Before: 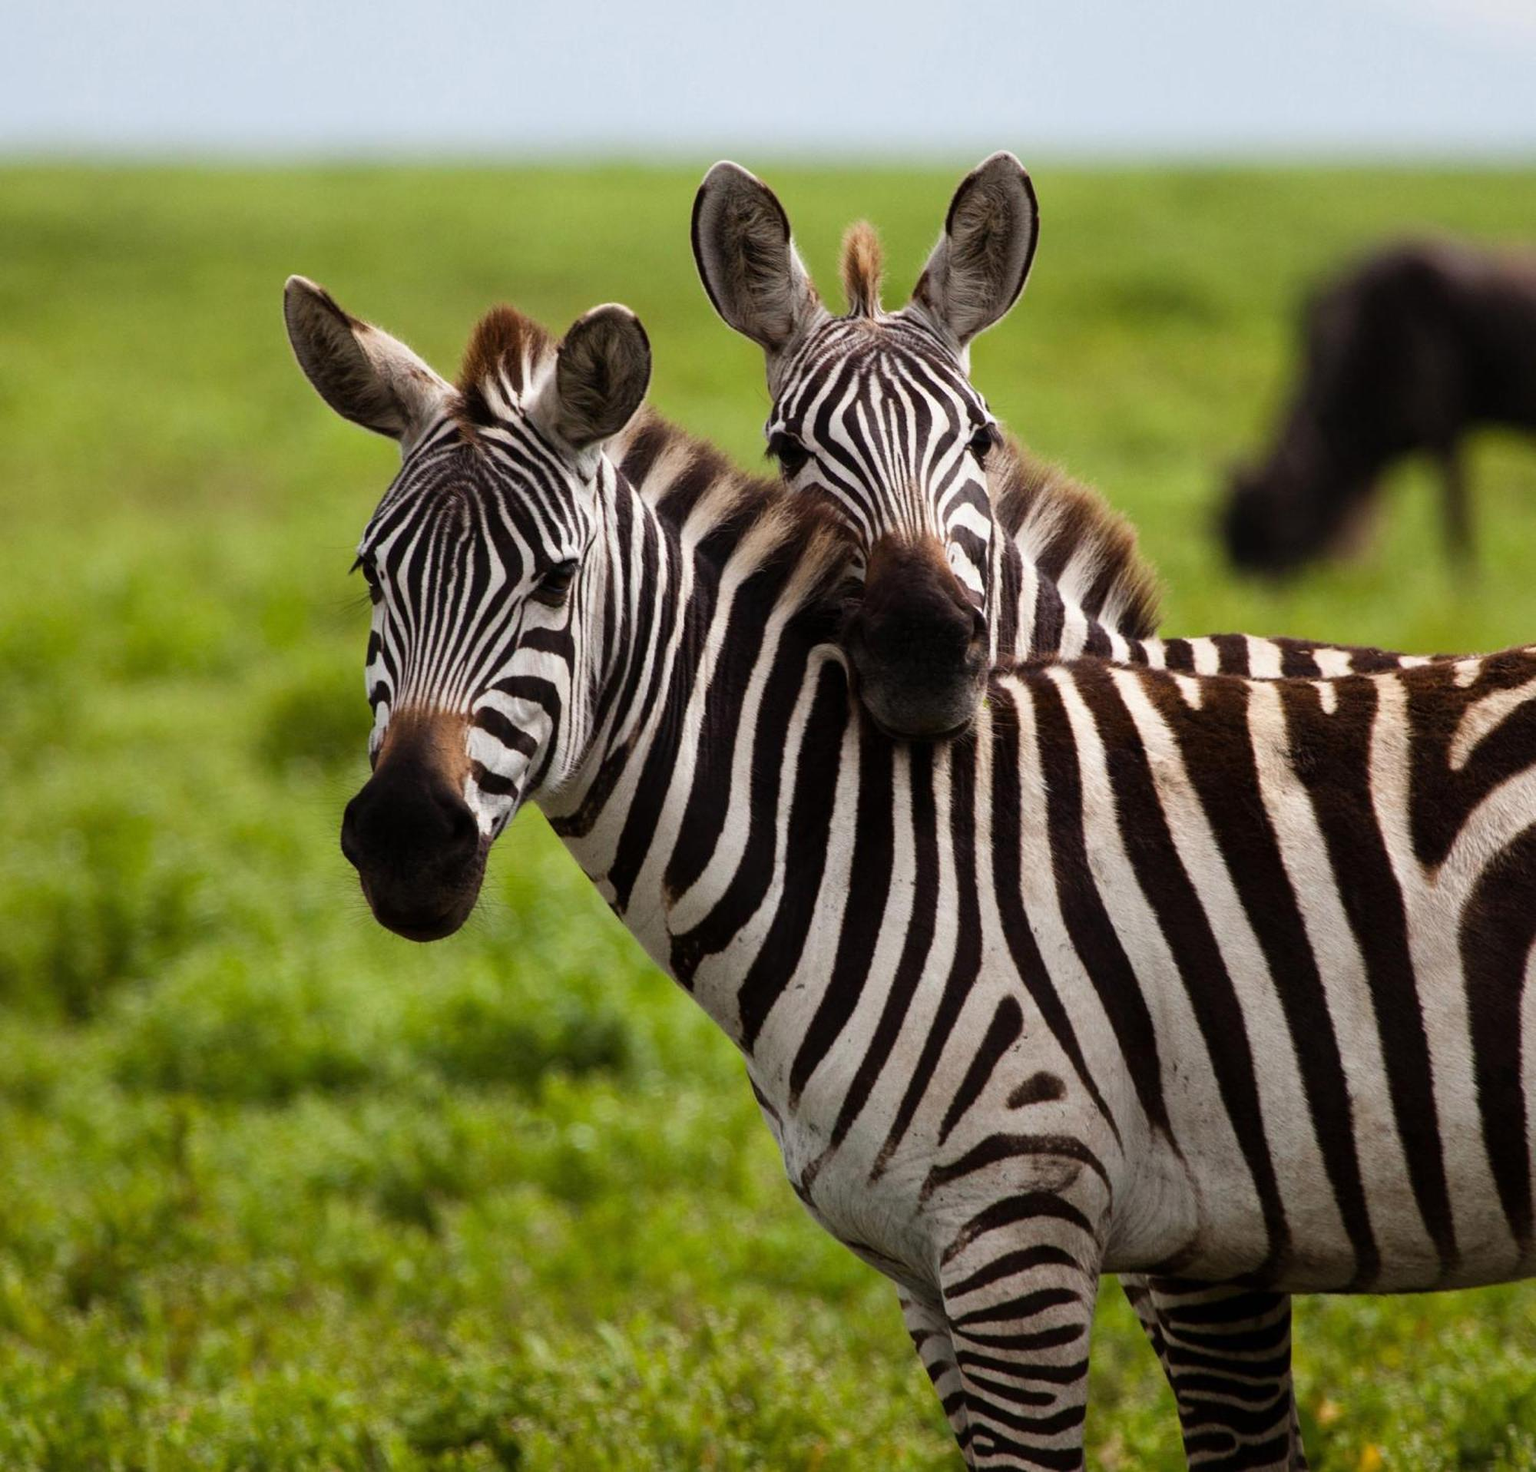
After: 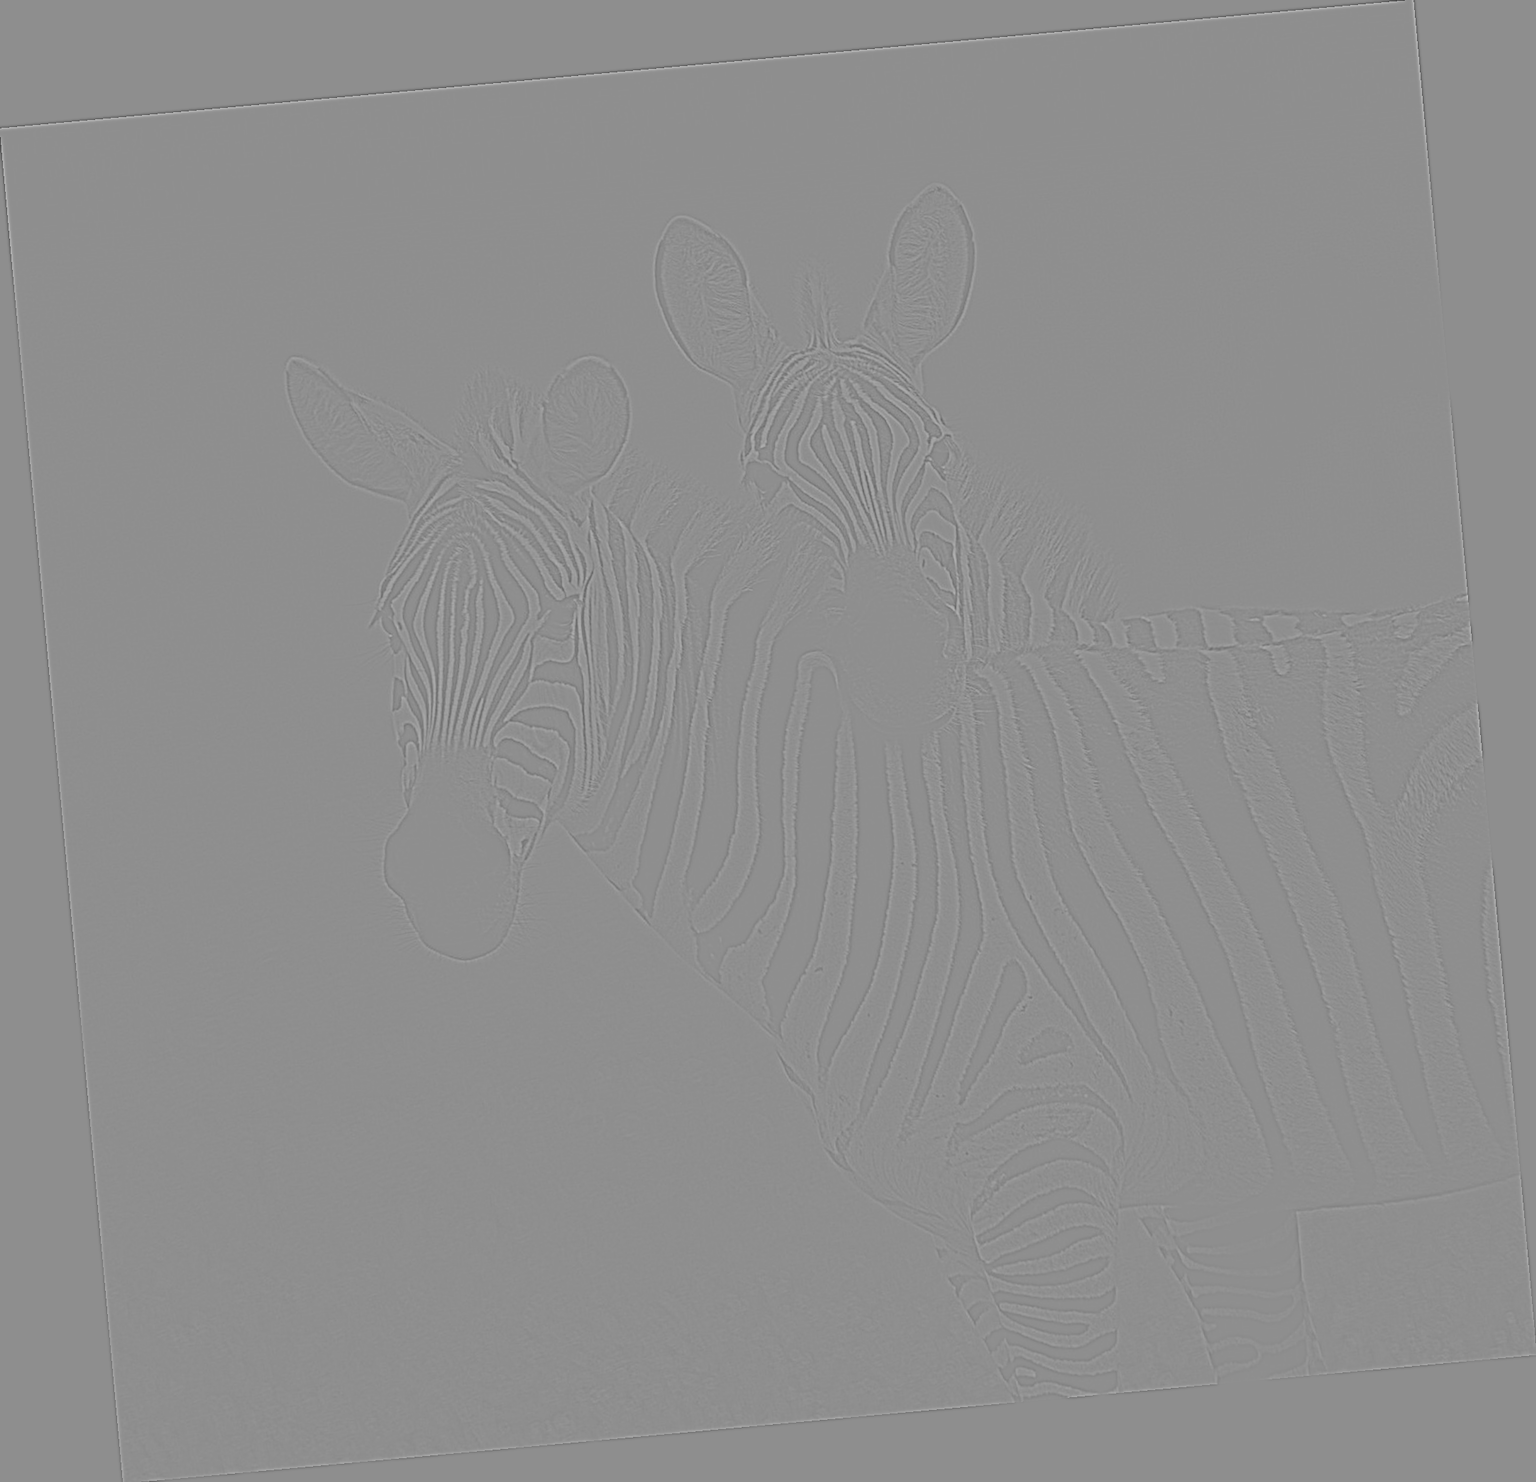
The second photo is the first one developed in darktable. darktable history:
highpass: sharpness 9.84%, contrast boost 9.94%
rotate and perspective: rotation -5.2°, automatic cropping off
contrast brightness saturation: contrast 0.2, brightness 0.16, saturation 0.22
